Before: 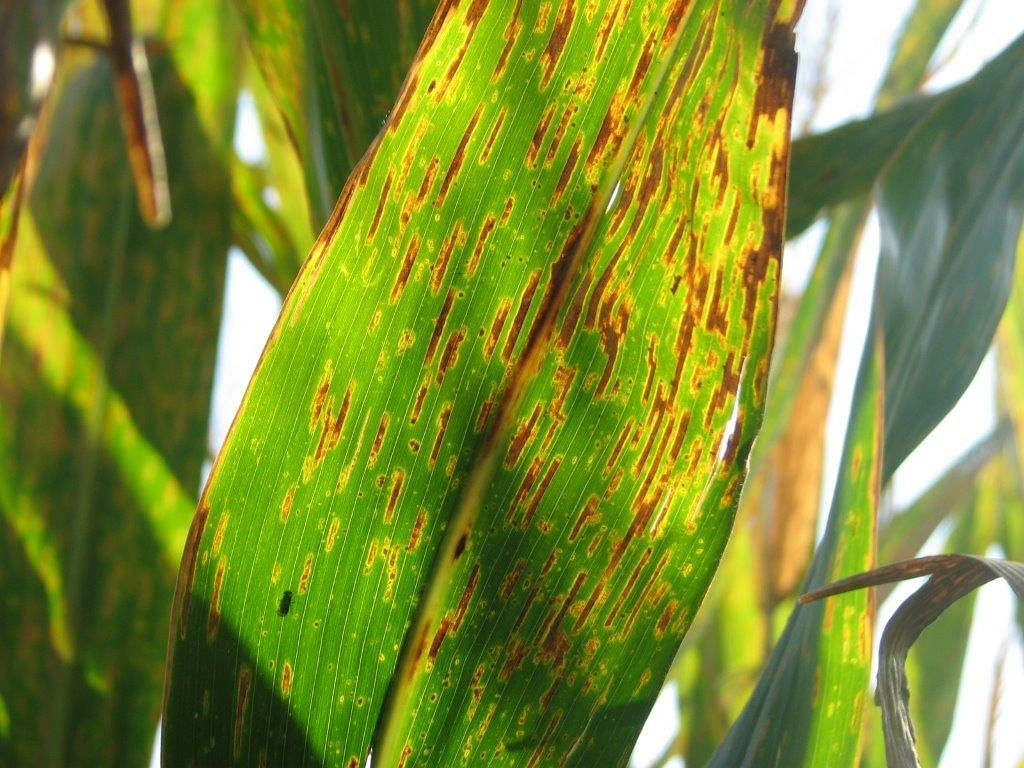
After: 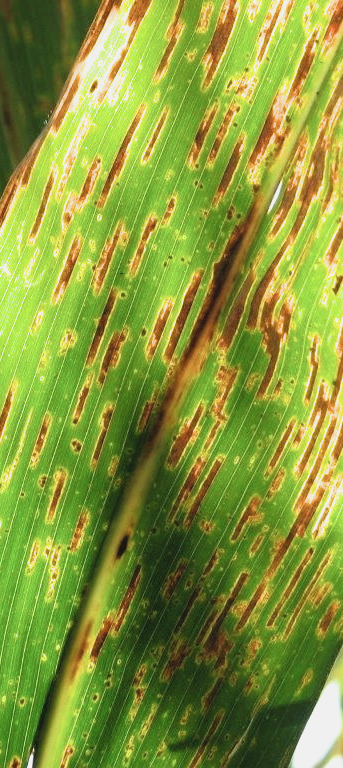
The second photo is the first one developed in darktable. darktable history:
contrast brightness saturation: contrast -0.104, saturation -0.102
filmic rgb: black relative exposure -7.99 EV, white relative exposure 2.45 EV, threshold 5.98 EV, hardness 6.34, enable highlight reconstruction true
crop: left 33.104%, right 33.322%
tone equalizer: -8 EV -0.383 EV, -7 EV -0.414 EV, -6 EV -0.325 EV, -5 EV -0.22 EV, -3 EV 0.202 EV, -2 EV 0.359 EV, -1 EV 0.37 EV, +0 EV 0.417 EV
